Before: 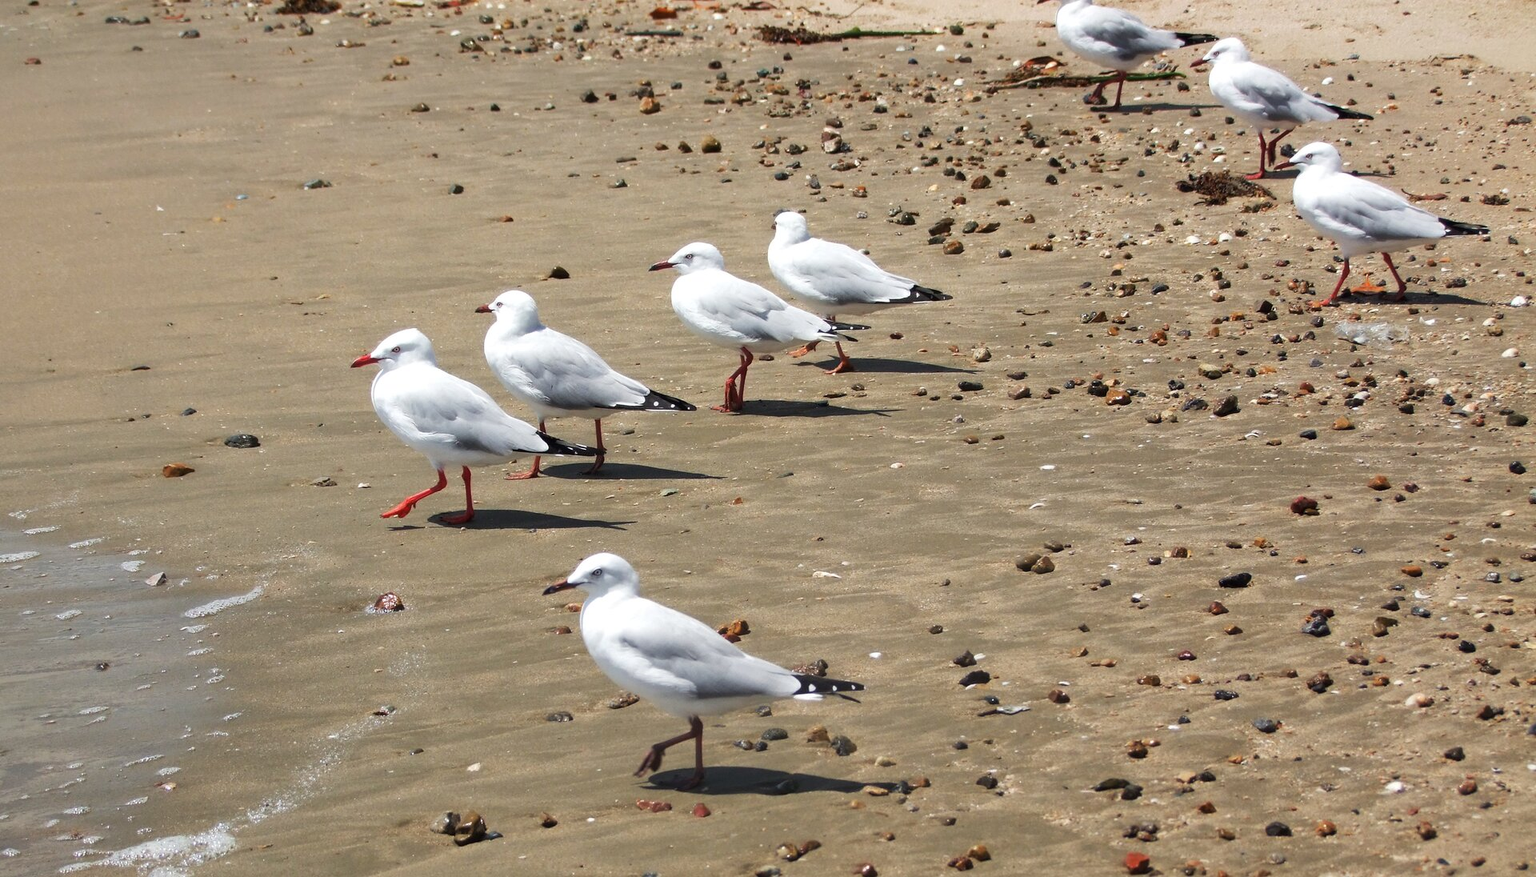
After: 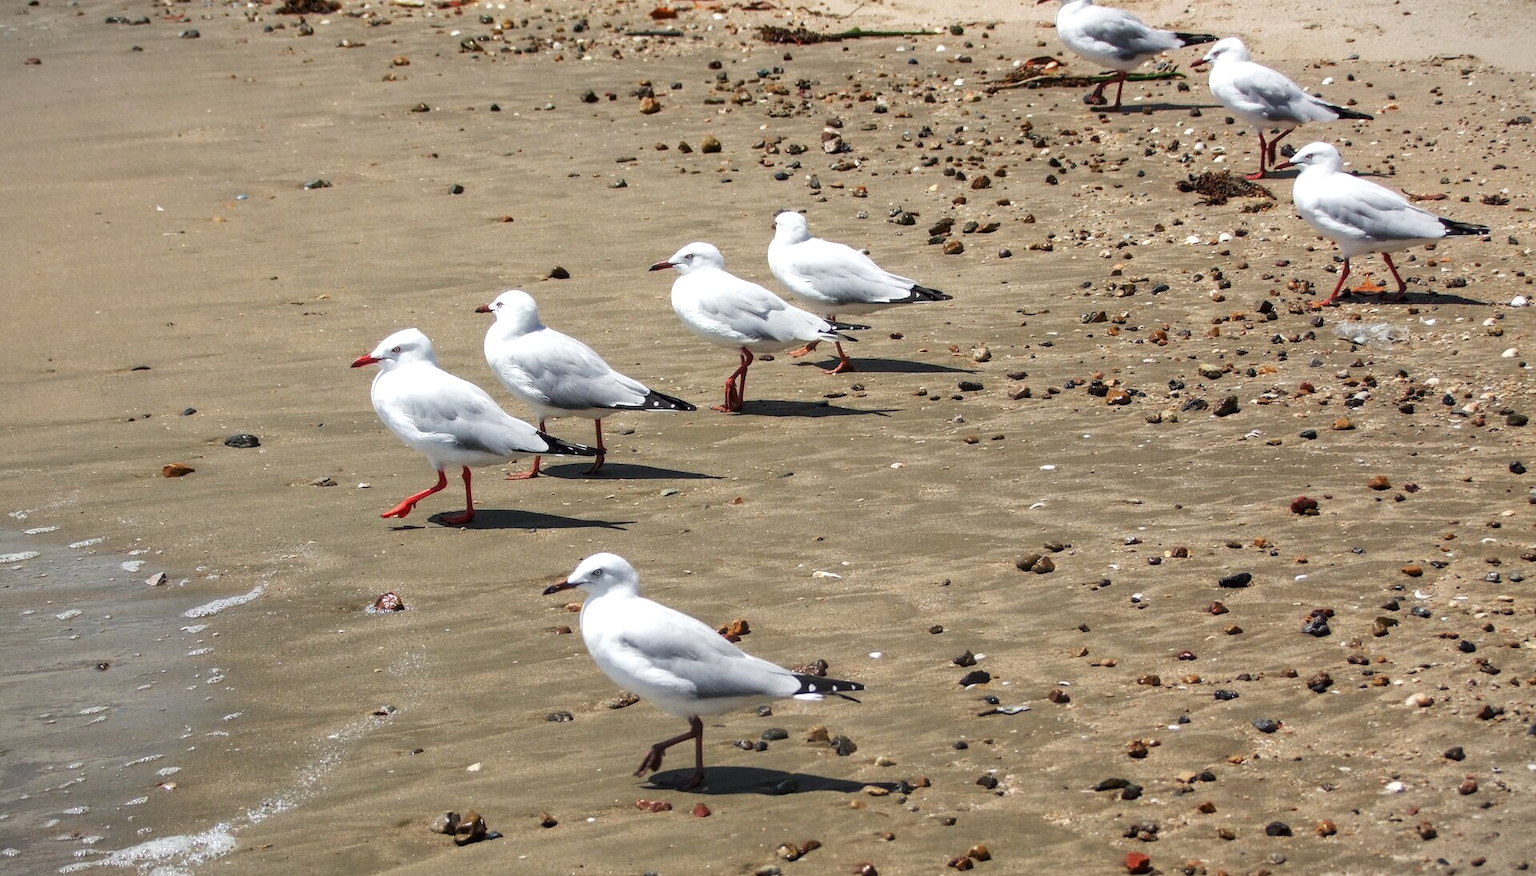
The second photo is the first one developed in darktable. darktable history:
vignetting: fall-off start 100%, brightness -0.282, width/height ratio 1.31
local contrast: on, module defaults
